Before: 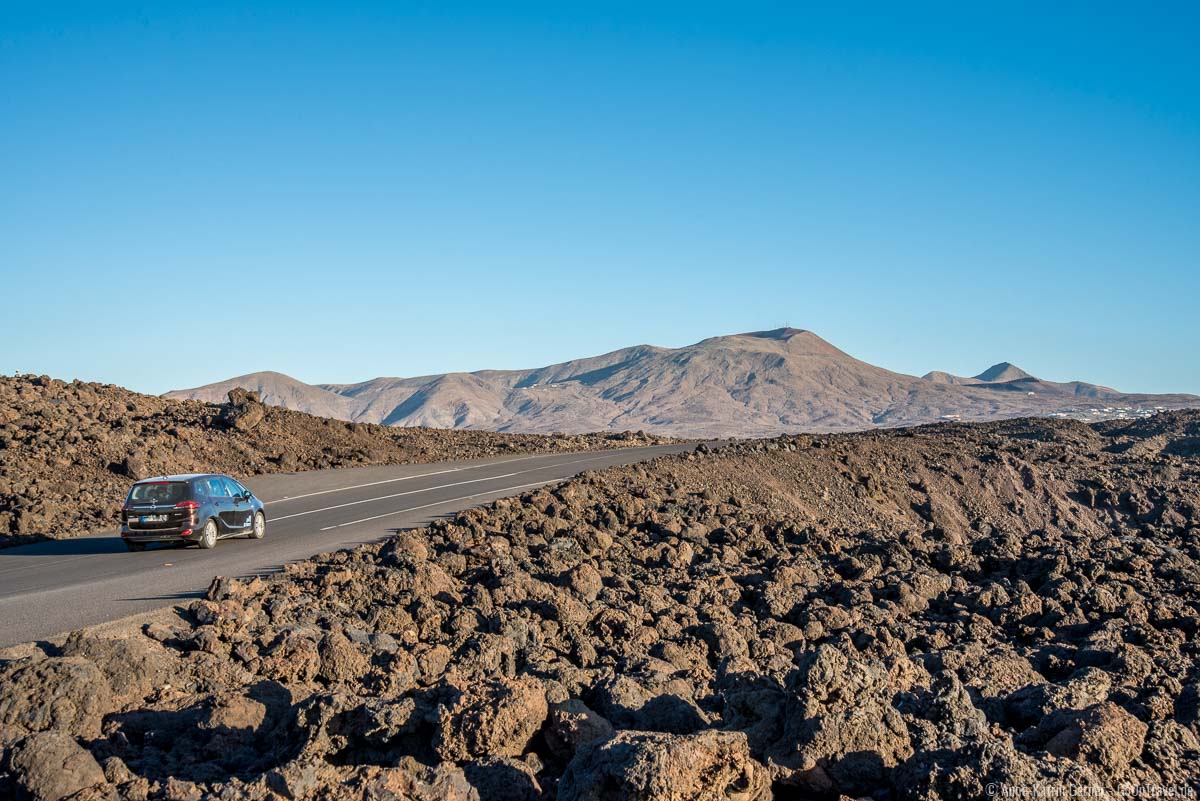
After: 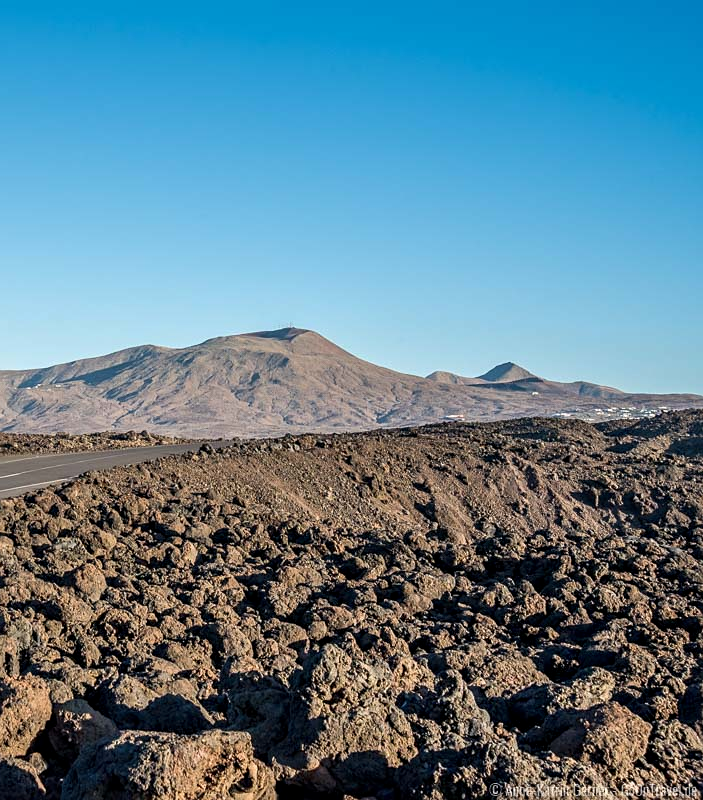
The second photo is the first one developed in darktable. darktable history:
sharpen: amount 0.2
crop: left 41.402%
contrast equalizer: octaves 7, y [[0.6 ×6], [0.55 ×6], [0 ×6], [0 ×6], [0 ×6]], mix 0.15
